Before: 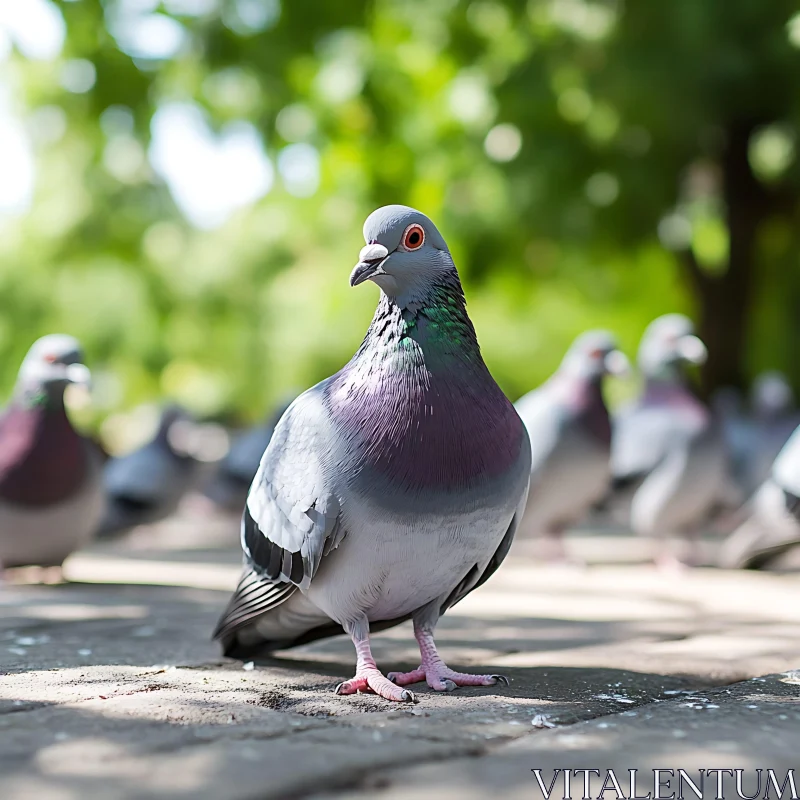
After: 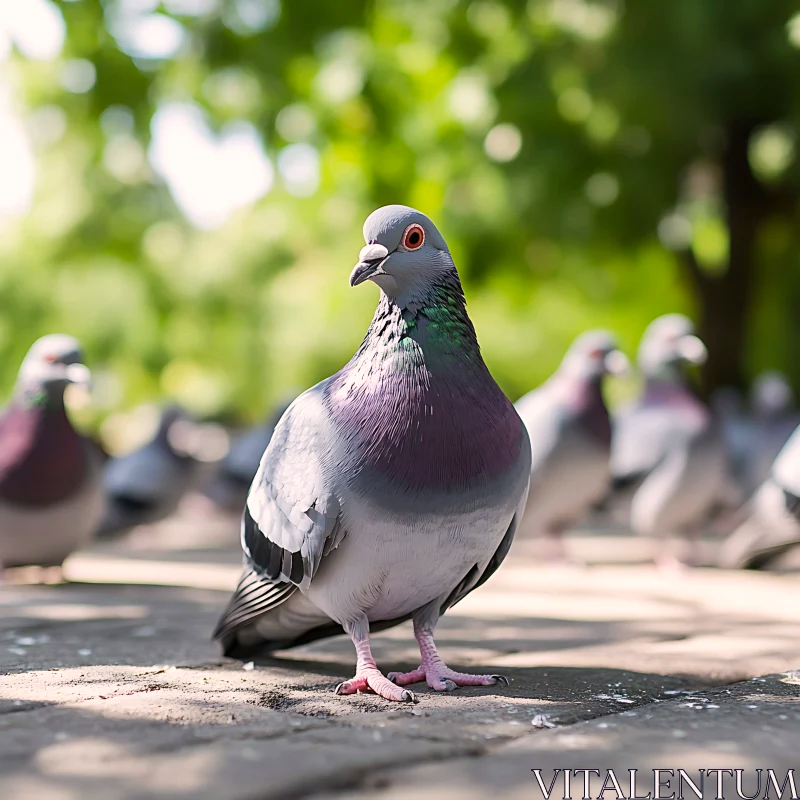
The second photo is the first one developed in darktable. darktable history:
color correction: highlights a* 5.72, highlights b* 4.71
